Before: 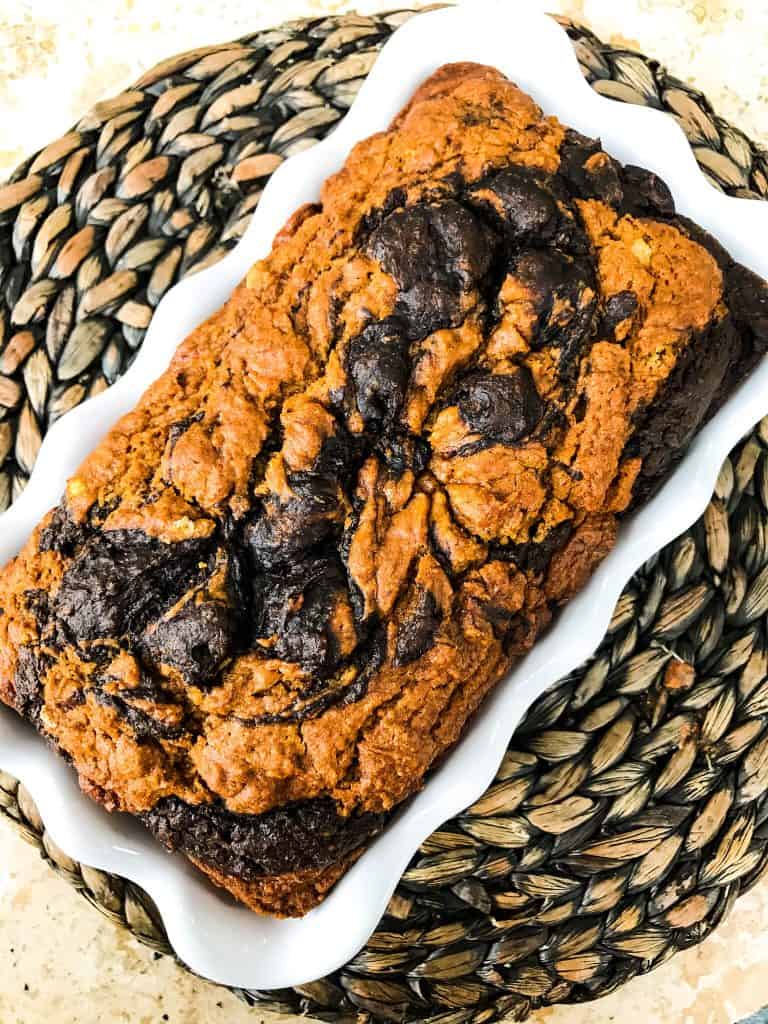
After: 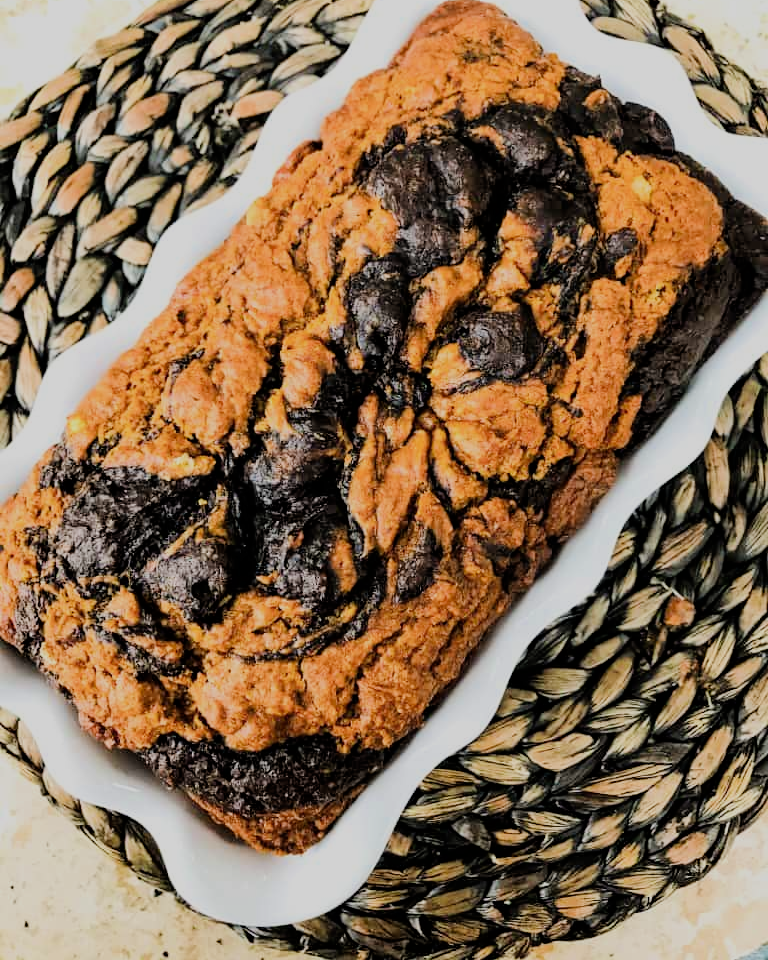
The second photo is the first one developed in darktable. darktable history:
exposure: exposure 0.2 EV, compensate highlight preservation false
filmic rgb: black relative exposure -6.82 EV, white relative exposure 5.89 EV, hardness 2.71
tone equalizer: on, module defaults
white balance: emerald 1
crop and rotate: top 6.25%
